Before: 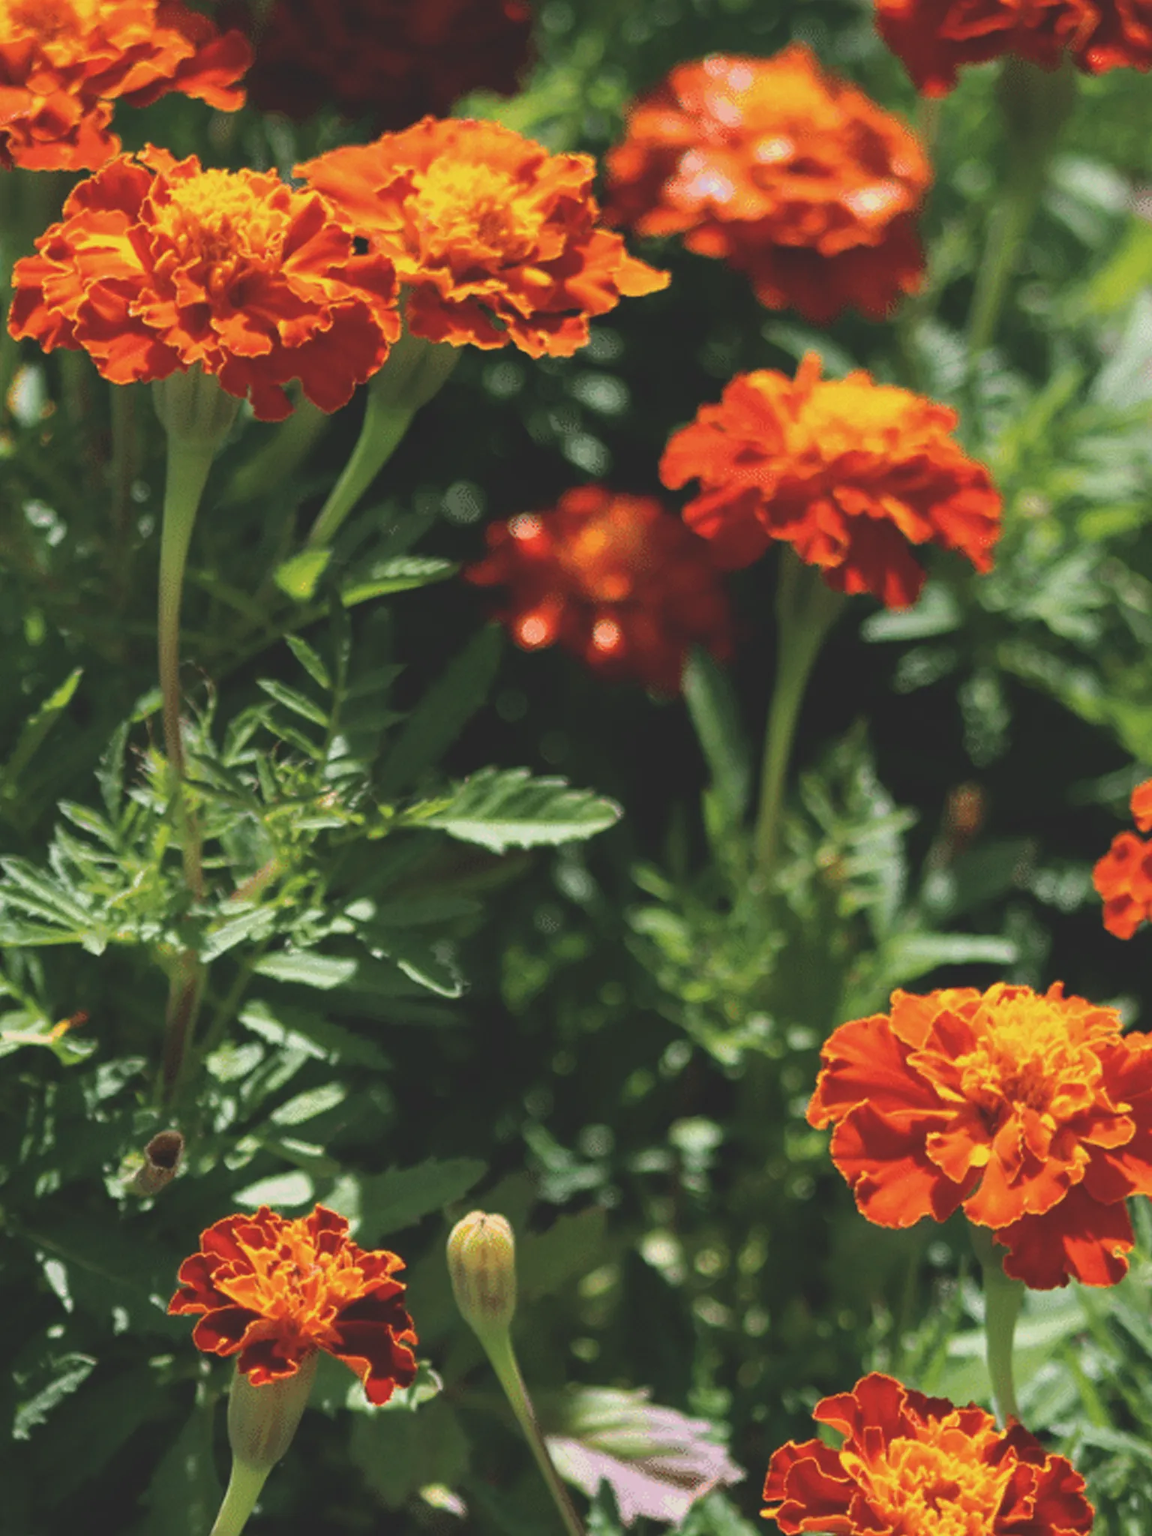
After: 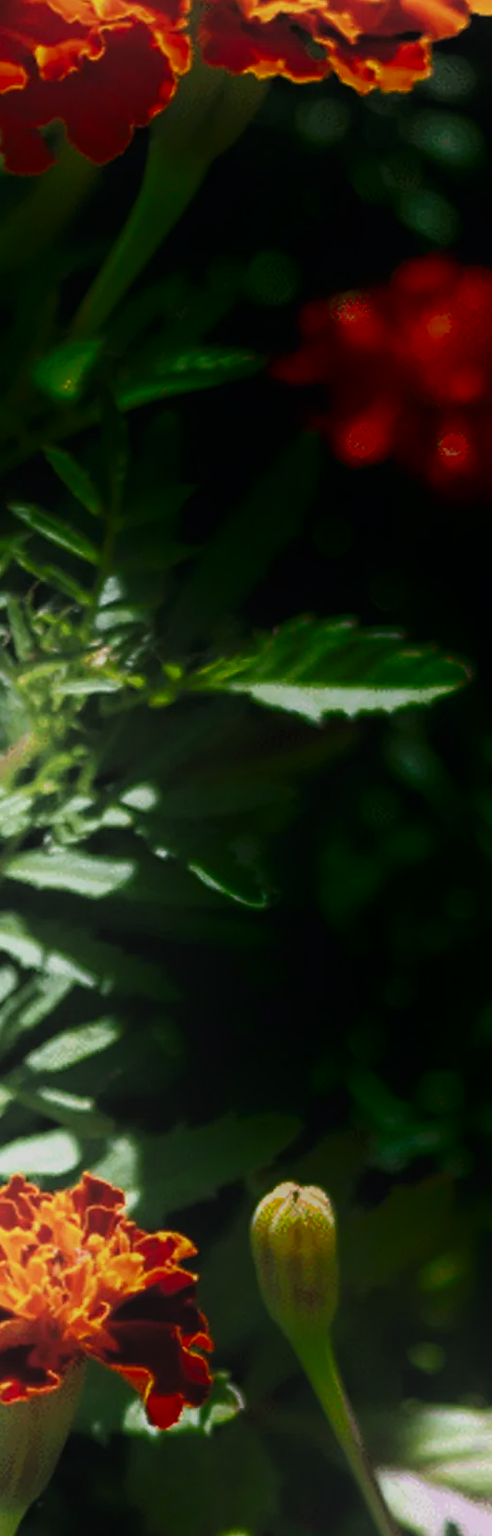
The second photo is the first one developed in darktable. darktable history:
white balance: red 0.967, blue 1.049
crop and rotate: left 21.77%, top 18.528%, right 44.676%, bottom 2.997%
filmic rgb: black relative exposure -5 EV, white relative exposure 3.2 EV, hardness 3.42, contrast 1.2, highlights saturation mix -30%
color correction: highlights a* -0.137, highlights b* 0.137
shadows and highlights: shadows -90, highlights 90, soften with gaussian
bloom: size 38%, threshold 95%, strength 30%
